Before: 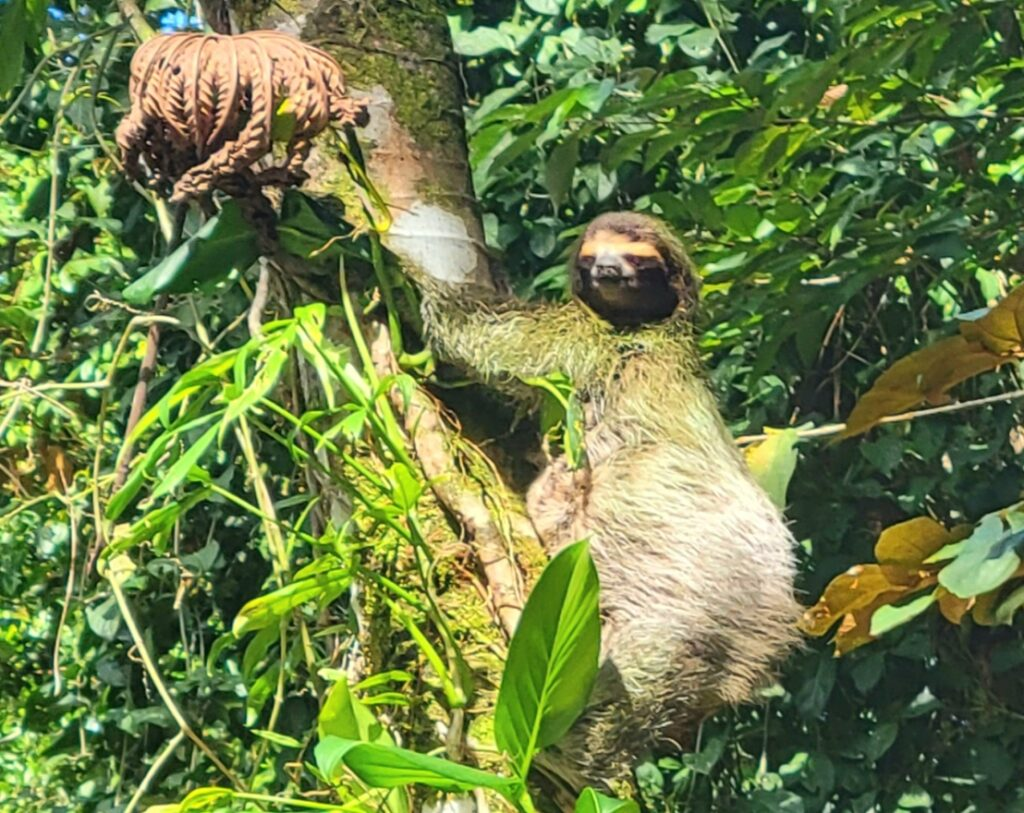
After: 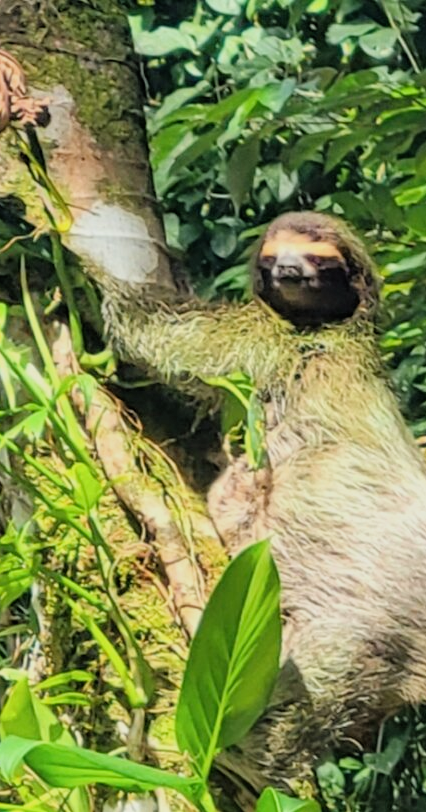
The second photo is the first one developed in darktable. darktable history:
crop: left 31.229%, right 27.105%
filmic rgb: black relative exposure -5.83 EV, white relative exposure 3.4 EV, hardness 3.68
tone equalizer: on, module defaults
